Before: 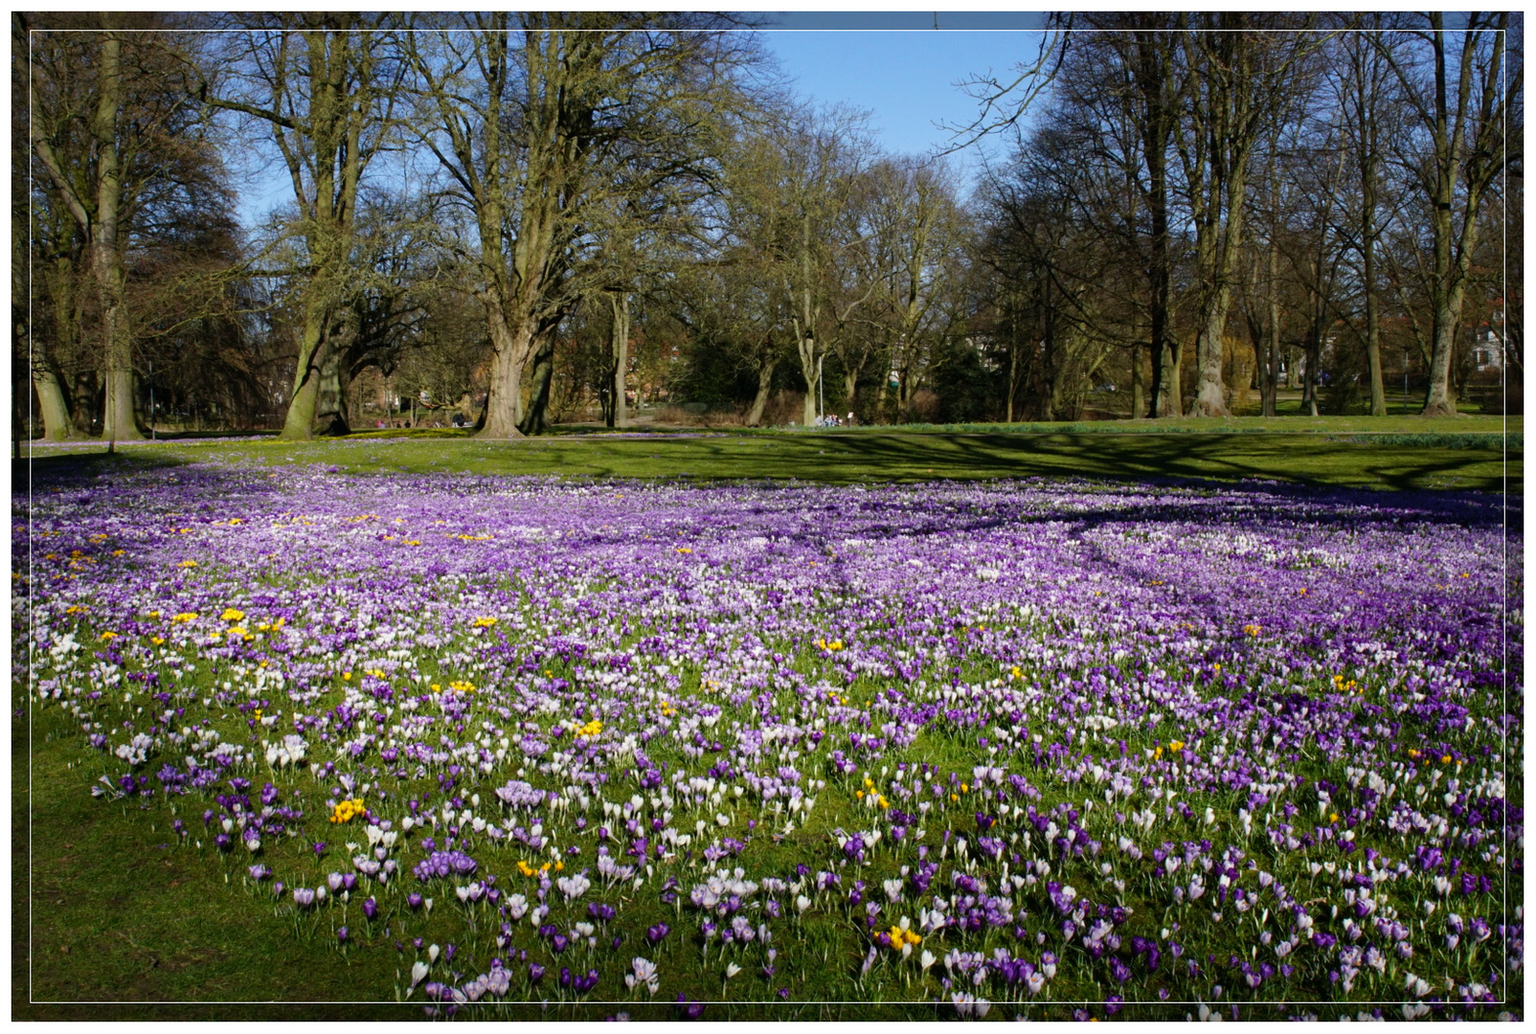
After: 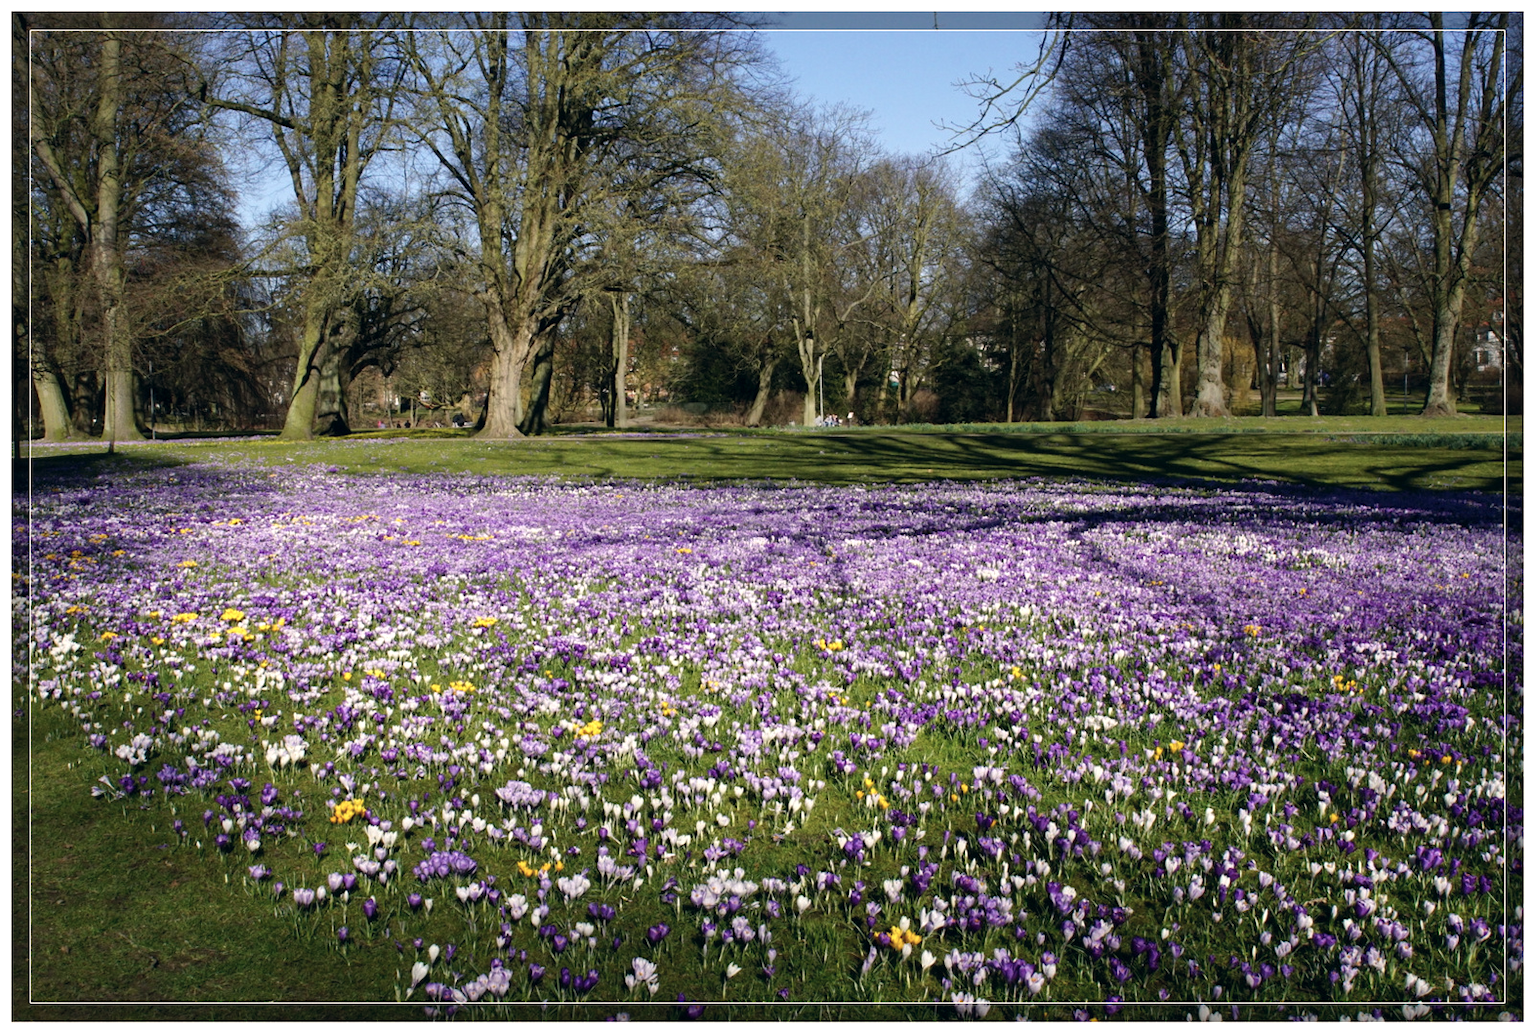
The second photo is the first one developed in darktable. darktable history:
color correction: highlights a* 2.75, highlights b* 5, shadows a* -2.04, shadows b* -4.84, saturation 0.8
exposure: exposure 0.3 EV, compensate highlight preservation false
